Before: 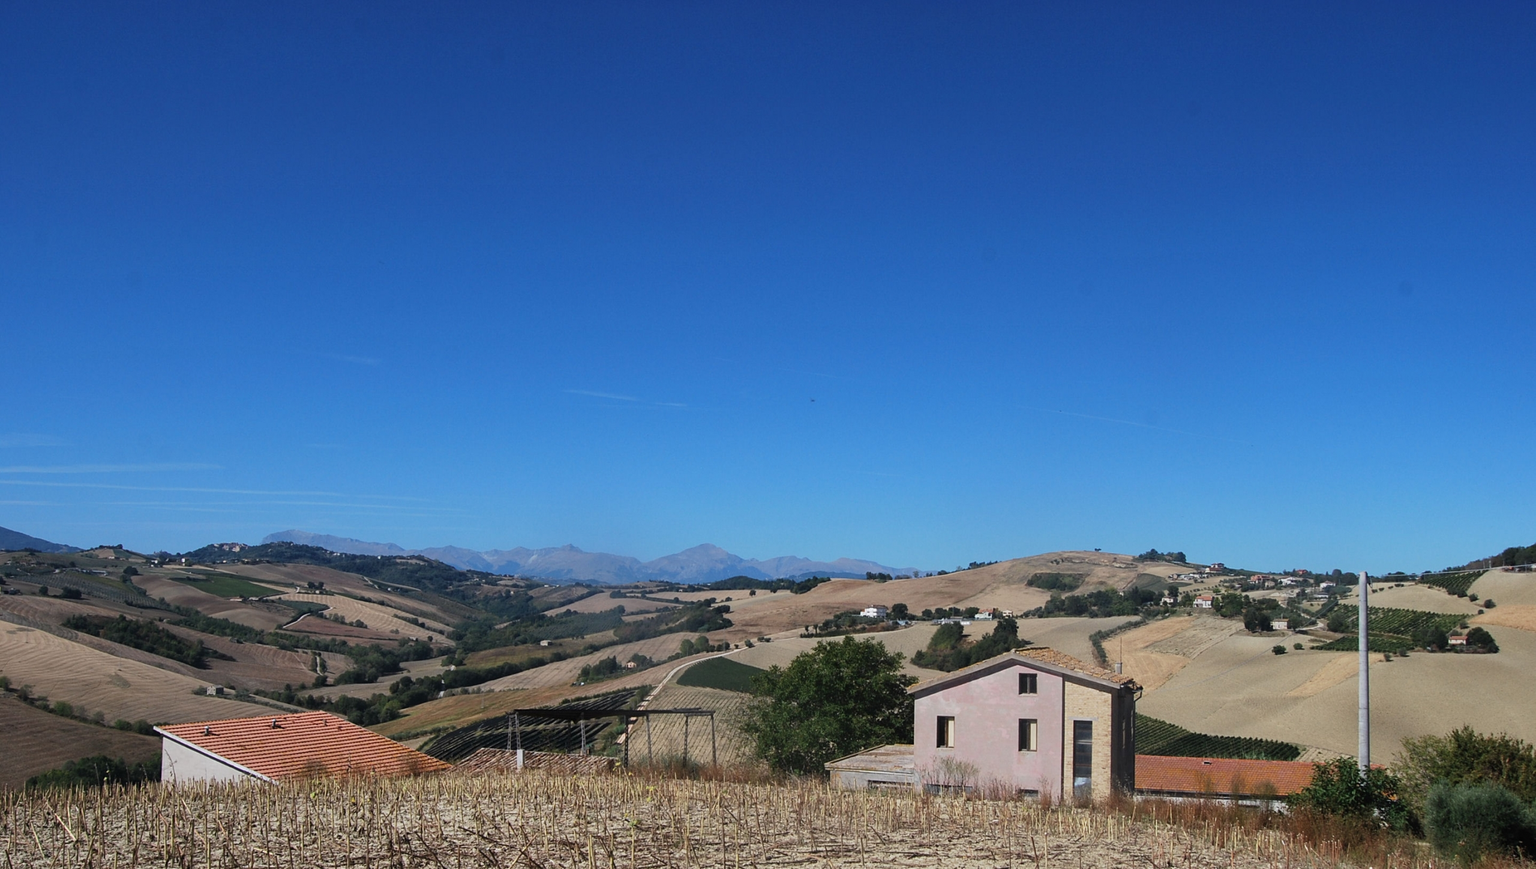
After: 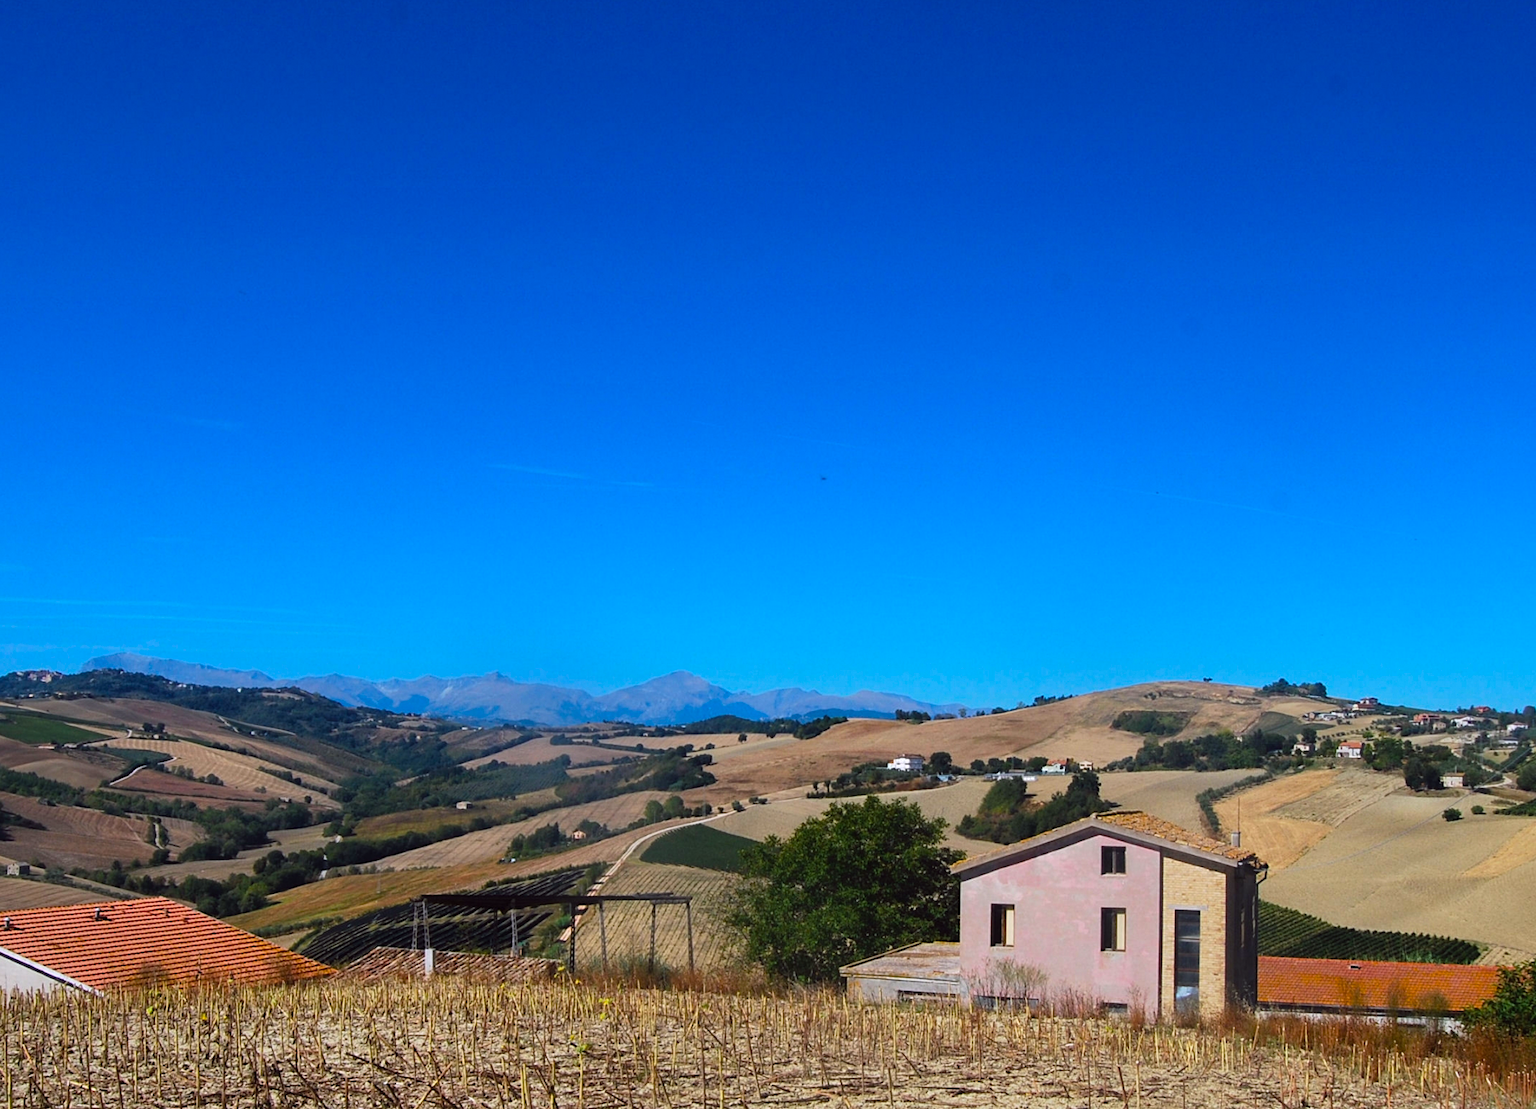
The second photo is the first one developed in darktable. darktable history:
color balance rgb: perceptual saturation grading › global saturation 20%, global vibrance 20%
exposure: exposure -0.041 EV, compensate highlight preservation false
crop and rotate: left 13.15%, top 5.251%, right 12.609%
color balance: lift [1, 1.001, 0.999, 1.001], gamma [1, 1.004, 1.007, 0.993], gain [1, 0.991, 0.987, 1.013], contrast 7.5%, contrast fulcrum 10%, output saturation 115%
